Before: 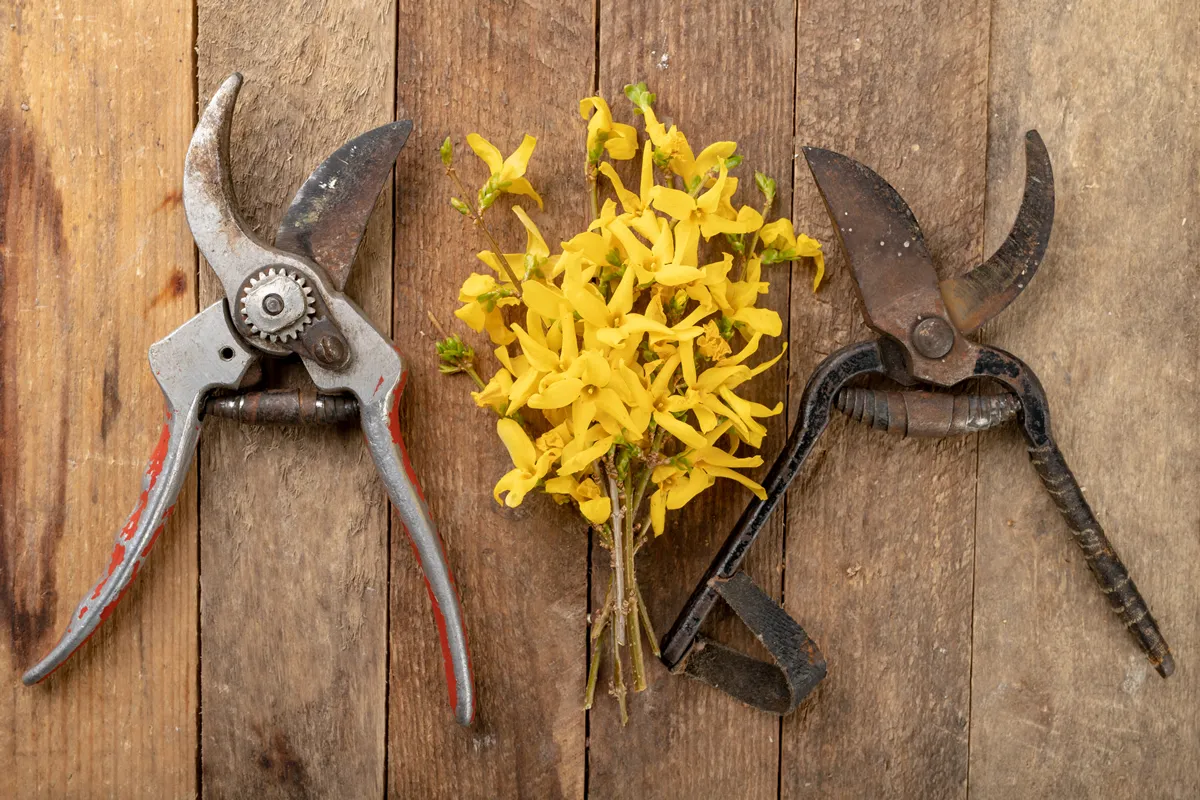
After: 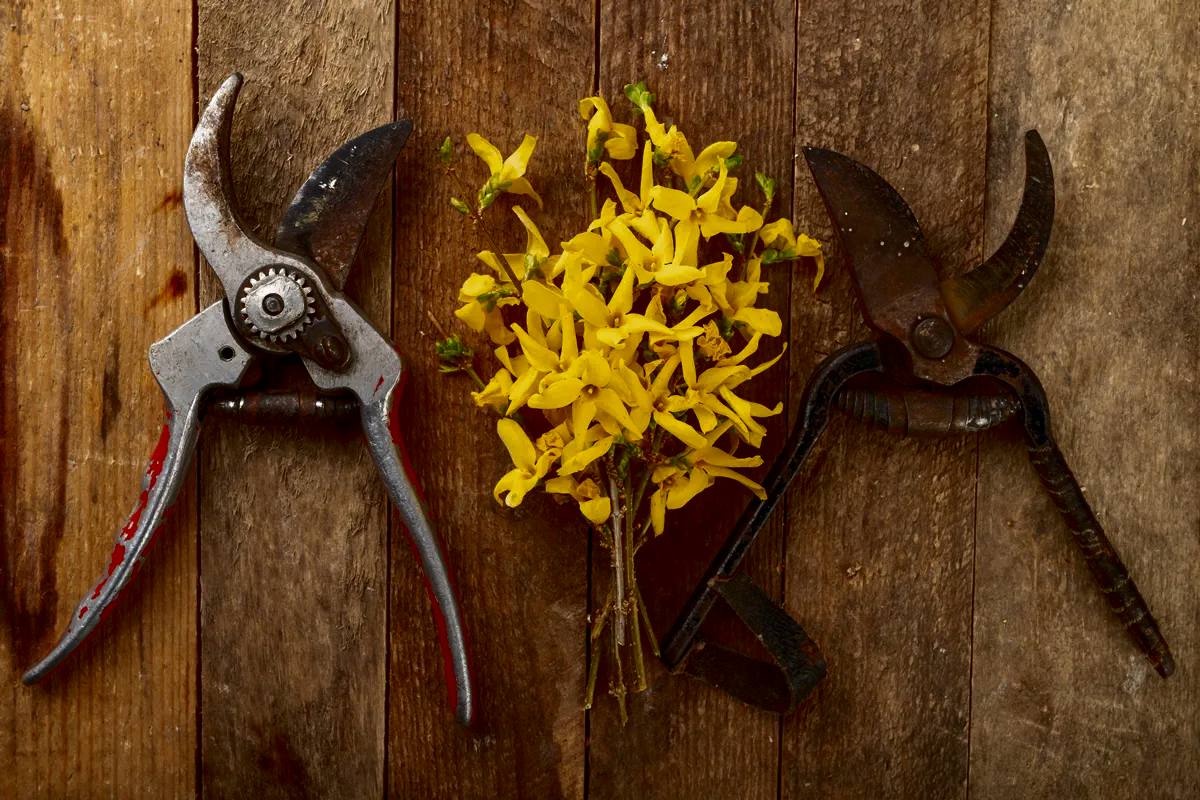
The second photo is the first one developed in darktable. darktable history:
contrast brightness saturation: contrast 0.094, brightness -0.585, saturation 0.174
